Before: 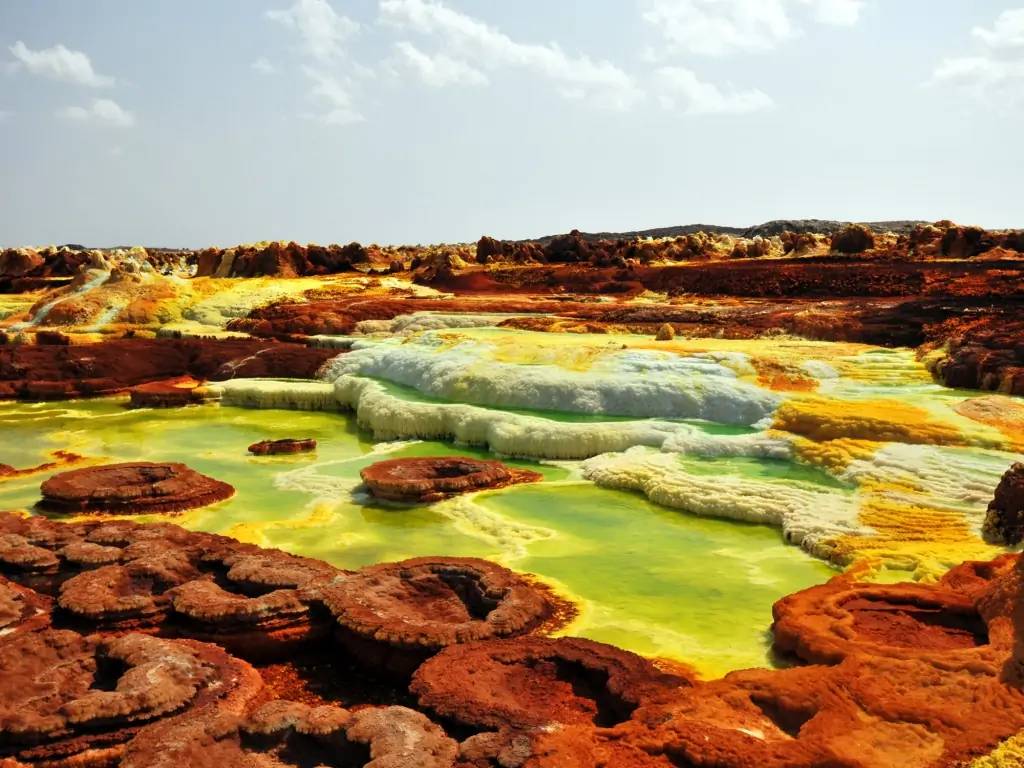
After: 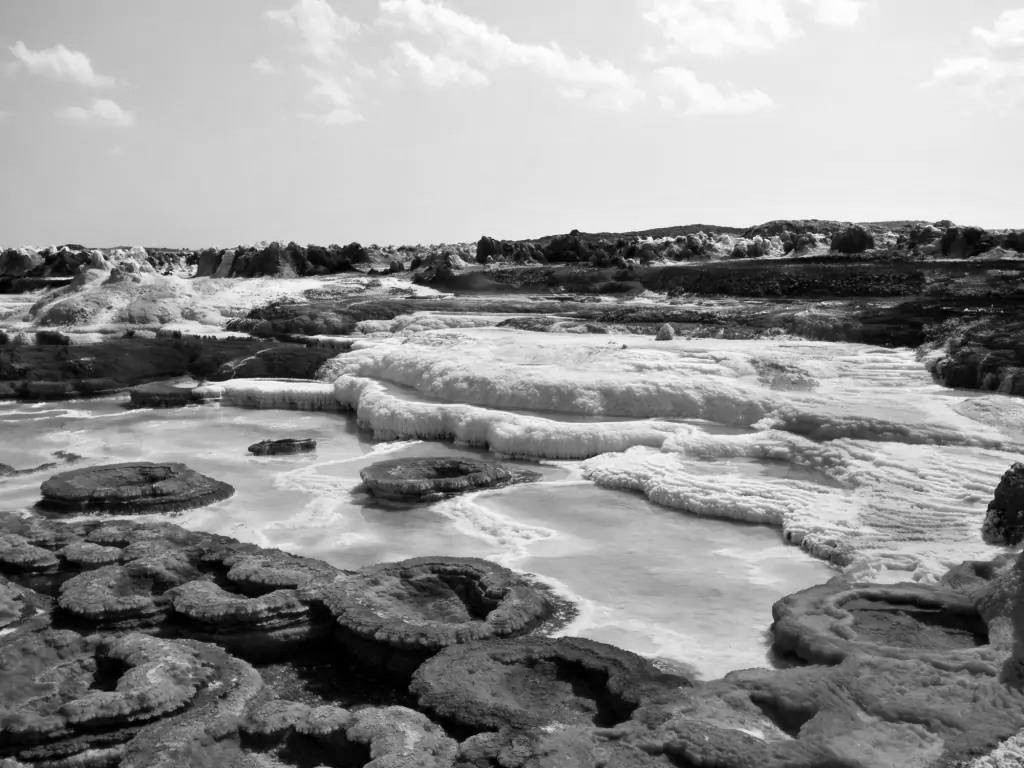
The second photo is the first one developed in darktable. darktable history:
monochrome: on, module defaults
exposure: compensate highlight preservation false
color zones: curves: ch0 [(0, 0.5) (0.143, 0.5) (0.286, 0.5) (0.429, 0.5) (0.571, 0.5) (0.714, 0.476) (0.857, 0.5) (1, 0.5)]; ch2 [(0, 0.5) (0.143, 0.5) (0.286, 0.5) (0.429, 0.5) (0.571, 0.5) (0.714, 0.487) (0.857, 0.5) (1, 0.5)]
